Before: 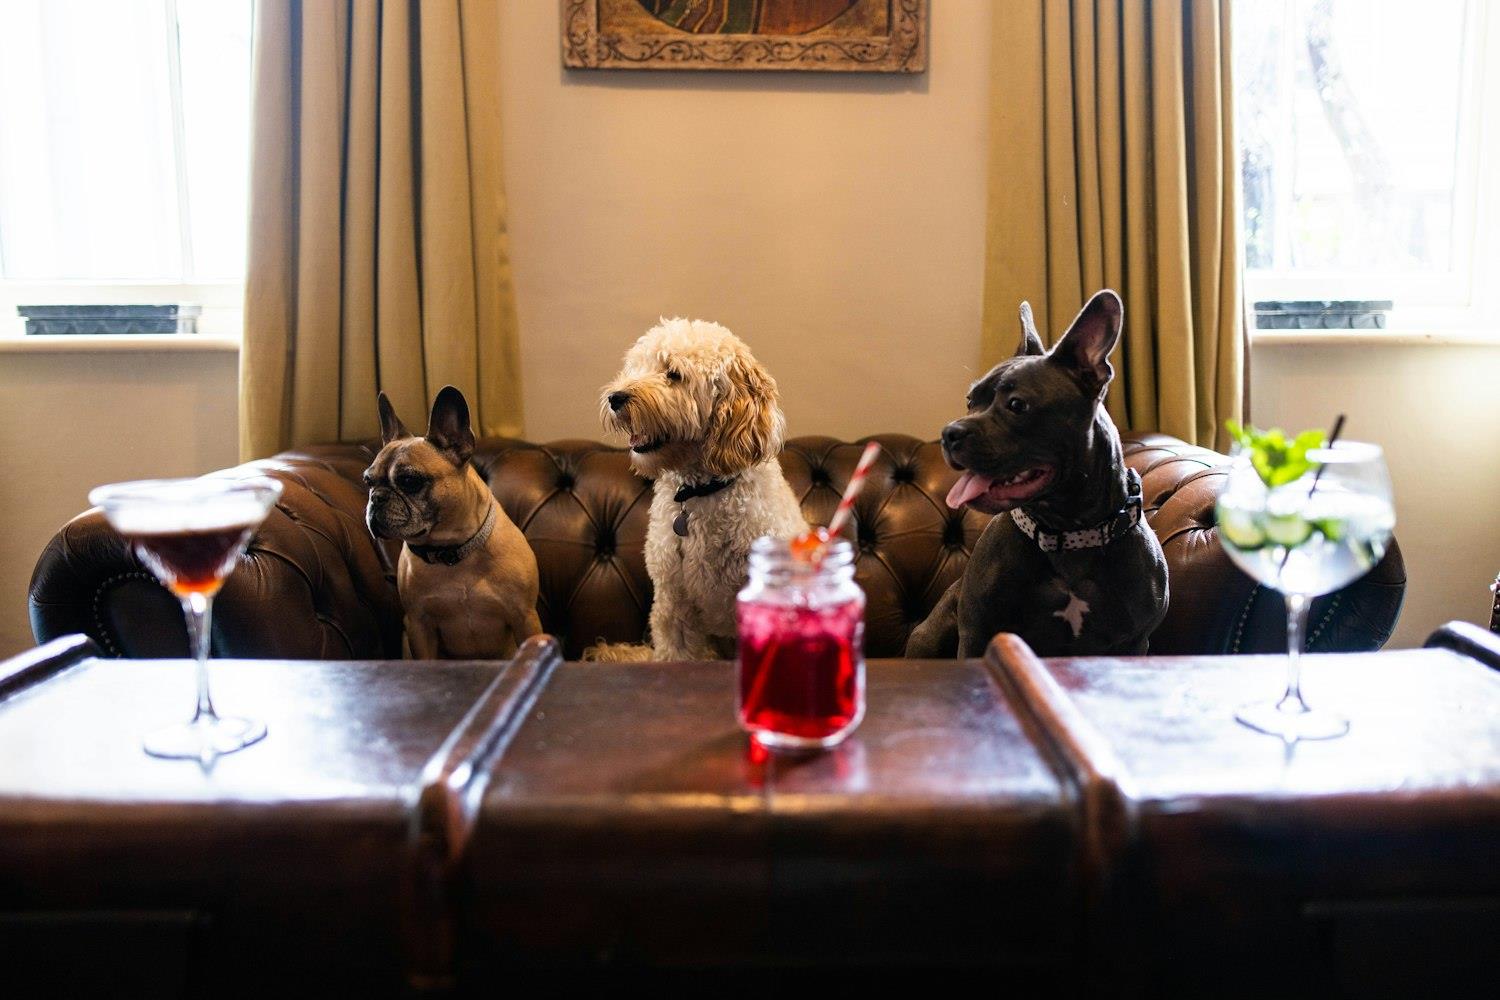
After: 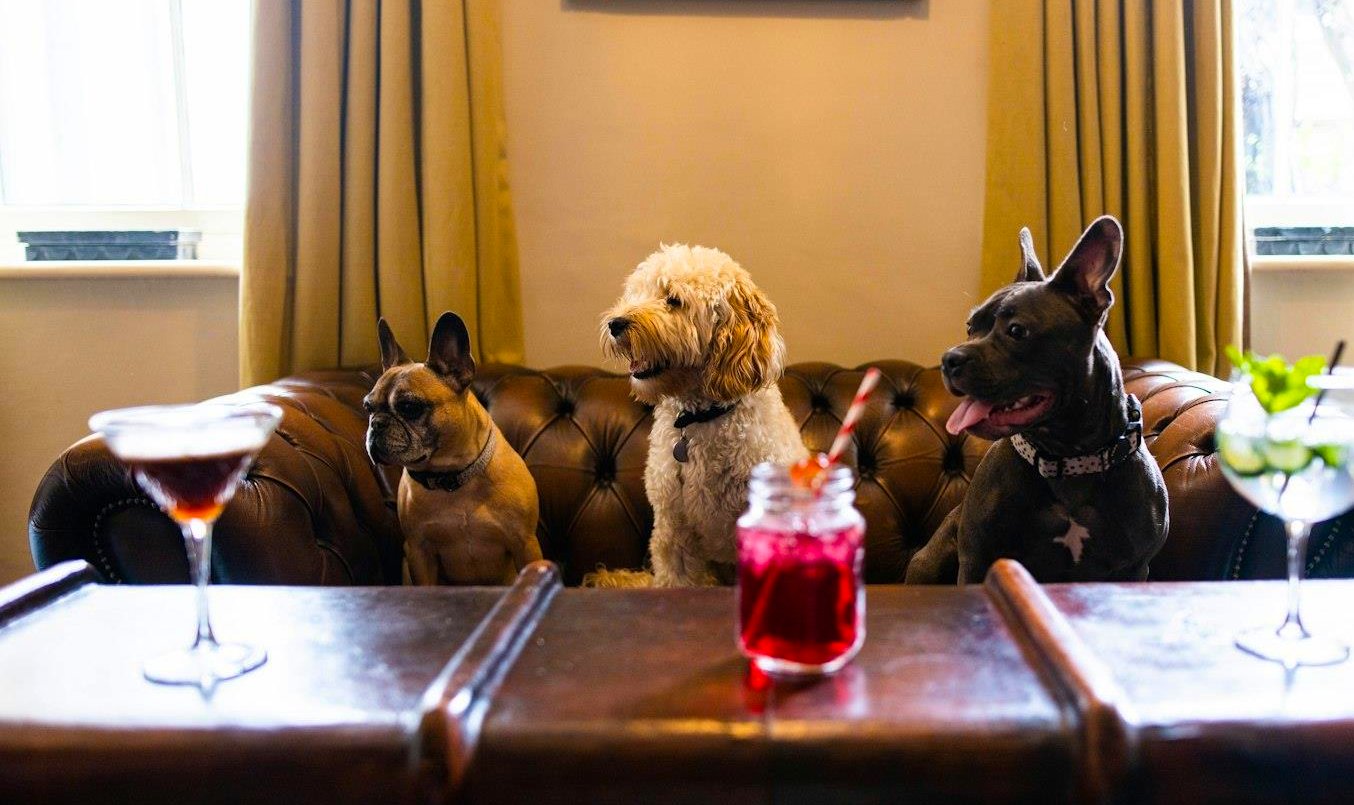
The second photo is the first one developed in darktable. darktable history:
color balance rgb: perceptual saturation grading › global saturation 20%, global vibrance 20%
crop: top 7.49%, right 9.717%, bottom 11.943%
